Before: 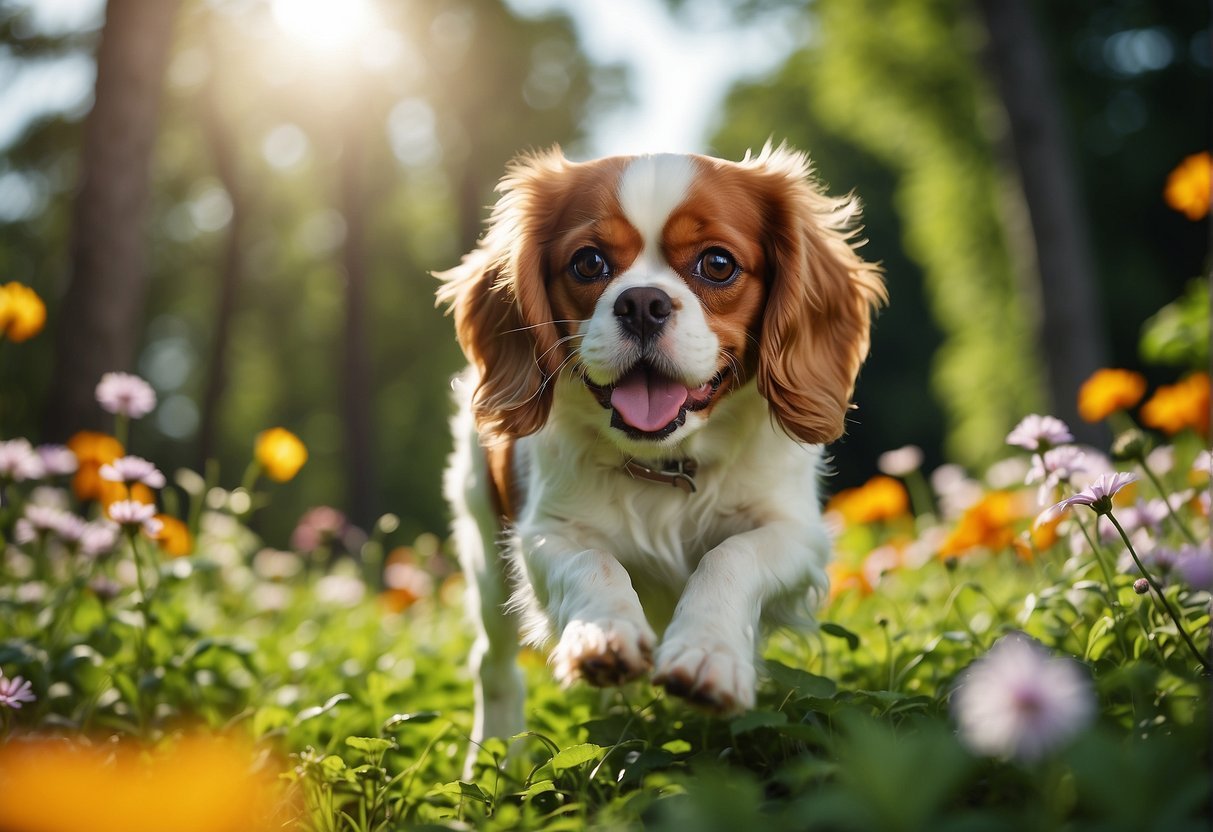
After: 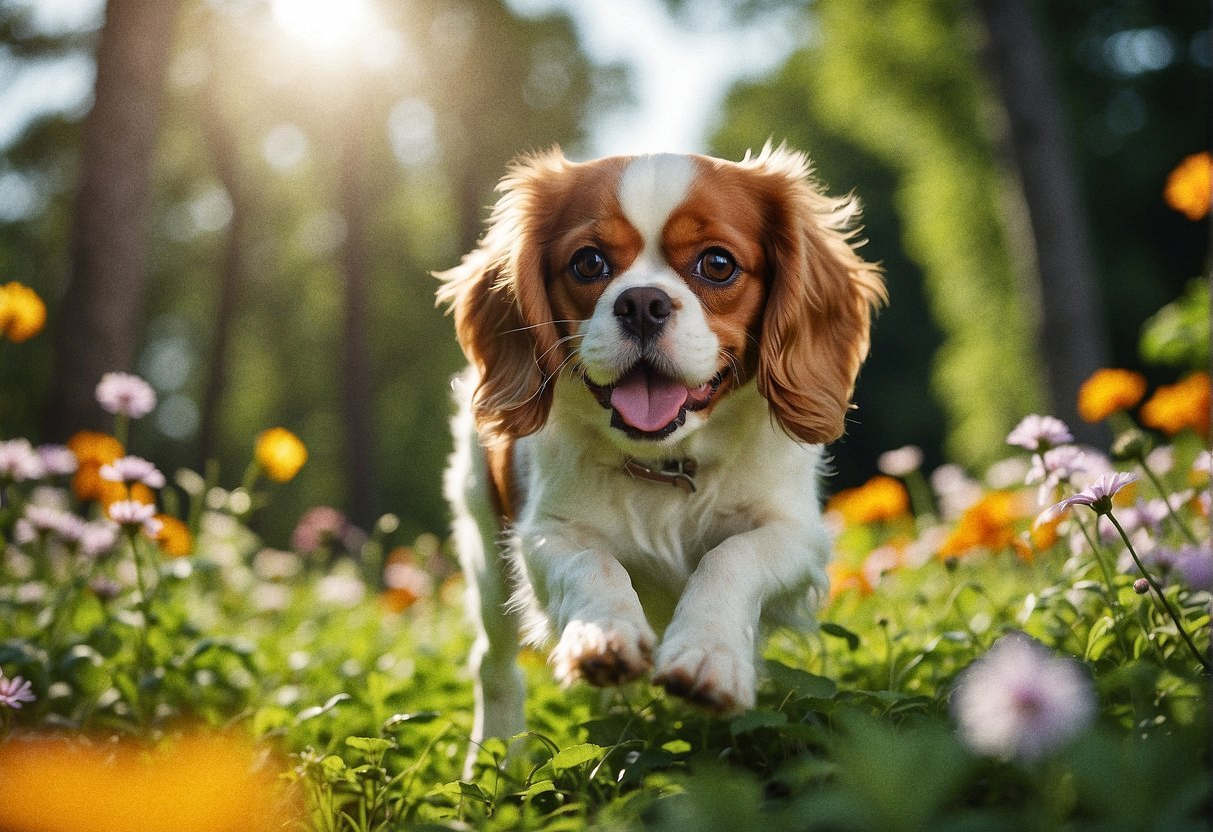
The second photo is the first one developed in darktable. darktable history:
tone equalizer: on, module defaults
shadows and highlights: shadows 32, highlights -32, soften with gaussian
grain: on, module defaults
